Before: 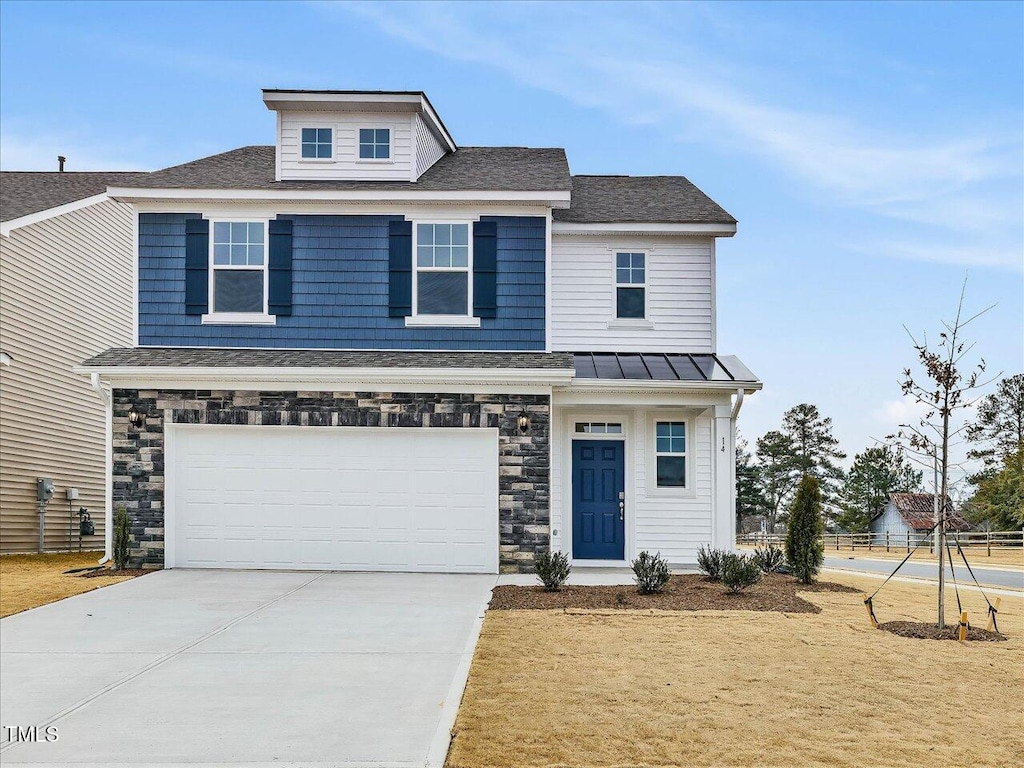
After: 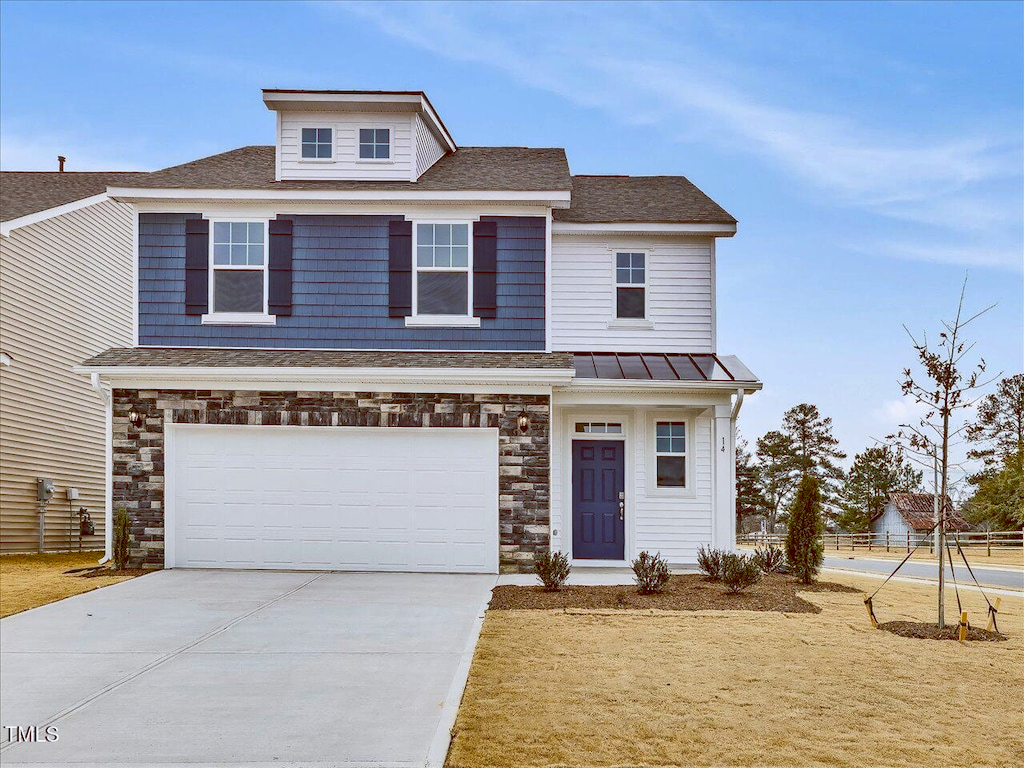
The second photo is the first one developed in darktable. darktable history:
color balance: lift [1, 1.011, 0.999, 0.989], gamma [1.109, 1.045, 1.039, 0.955], gain [0.917, 0.936, 0.952, 1.064], contrast 2.32%, contrast fulcrum 19%, output saturation 101%
shadows and highlights: shadows 60, soften with gaussian
